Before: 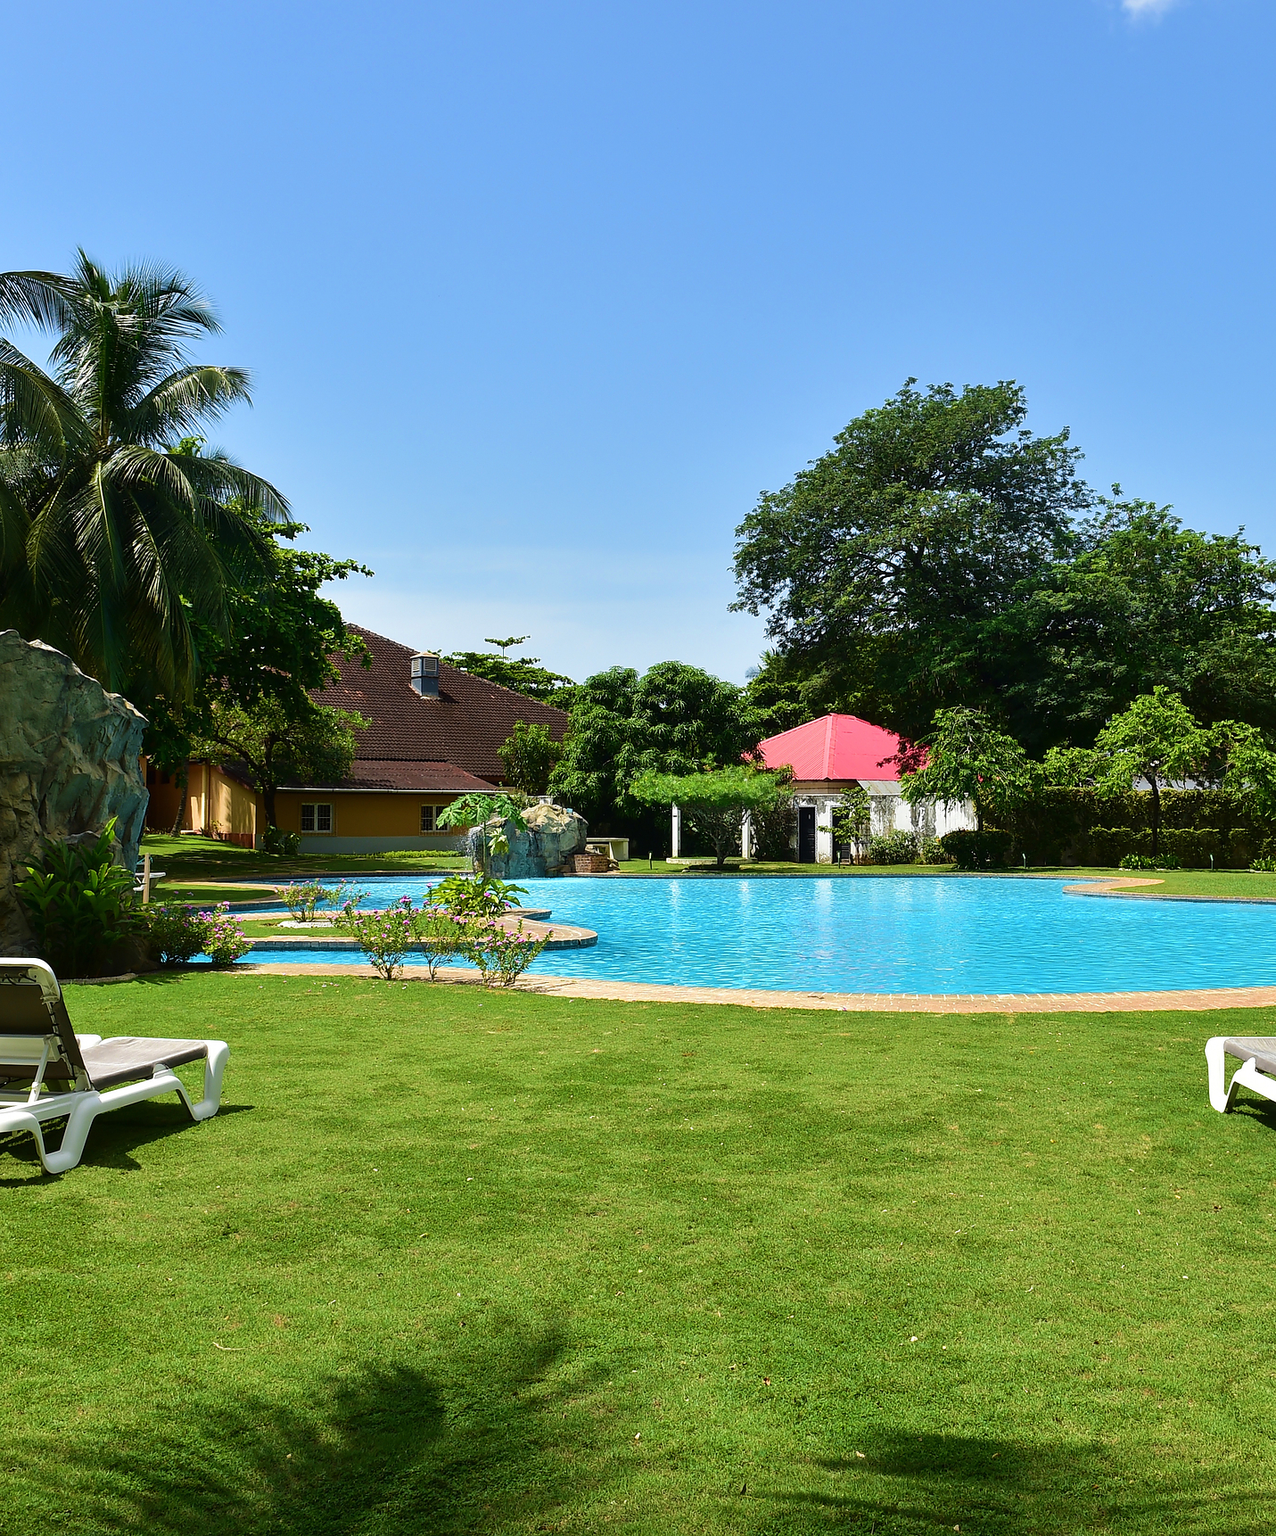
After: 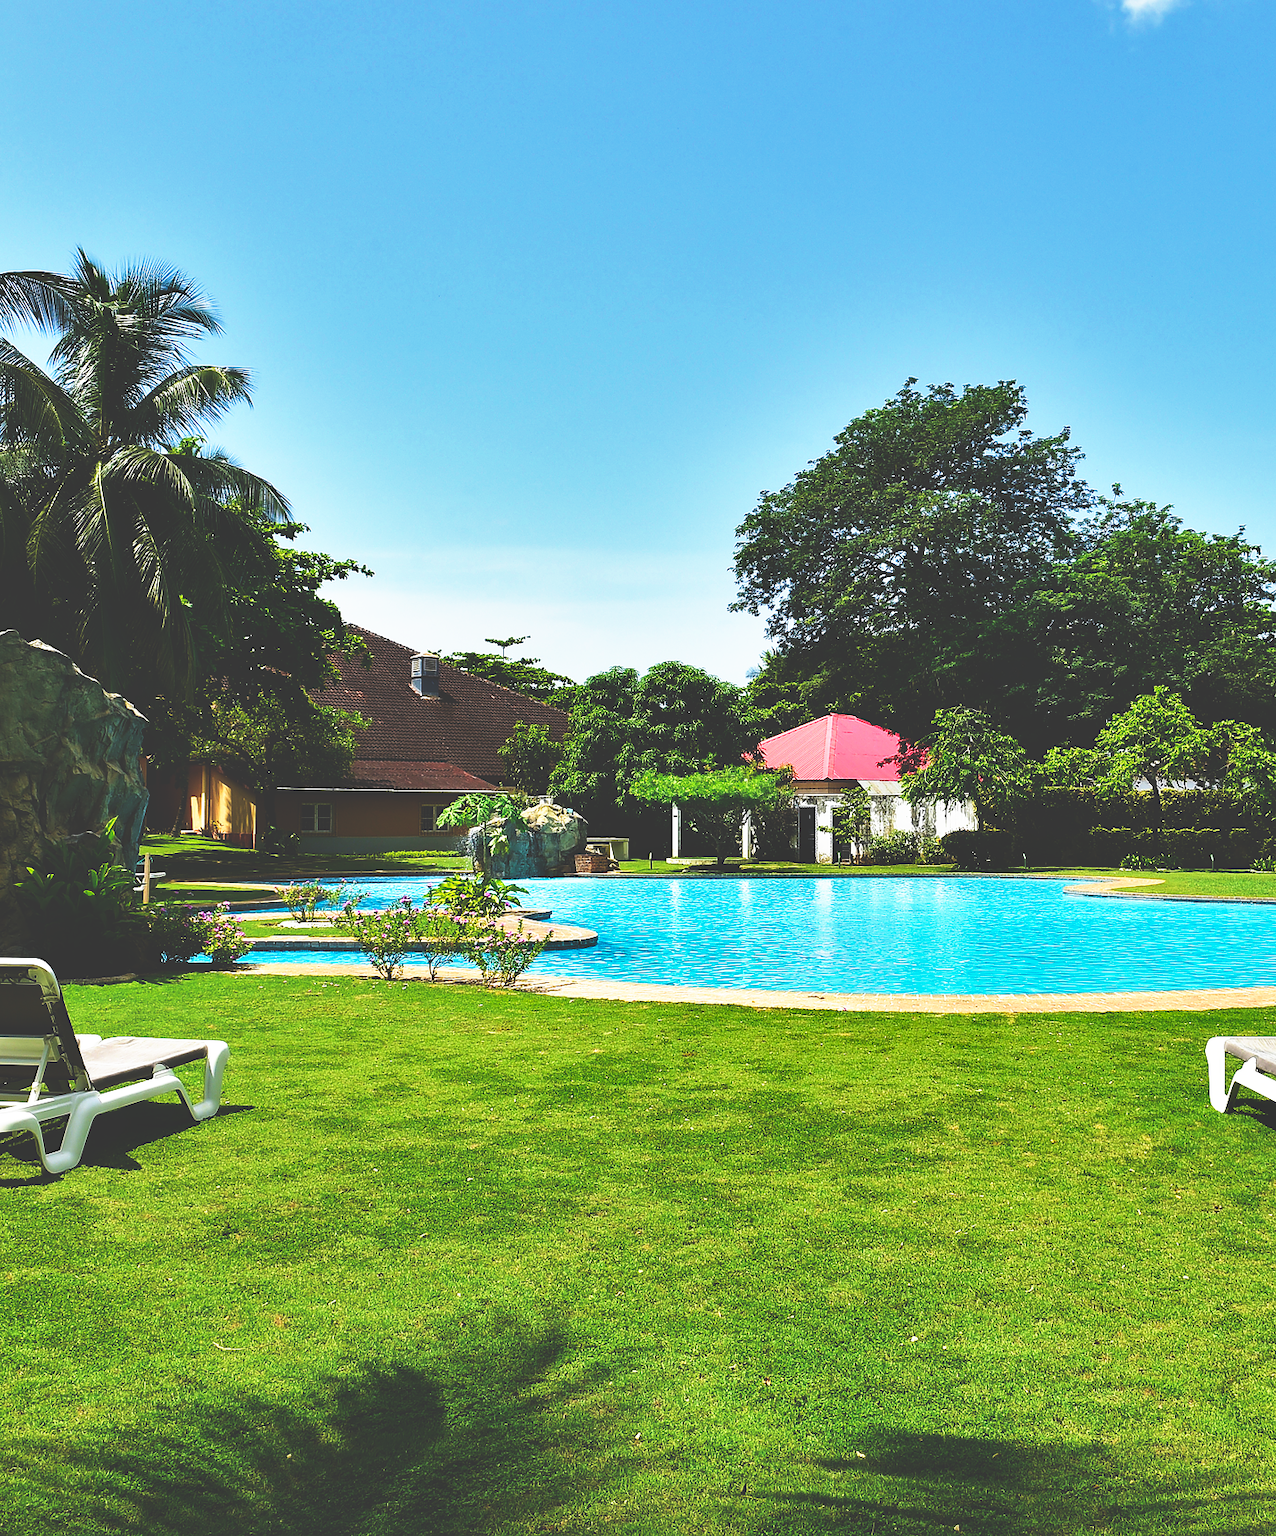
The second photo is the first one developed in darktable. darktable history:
shadows and highlights: shadows 25, highlights -48, soften with gaussian
base curve: curves: ch0 [(0, 0.036) (0.007, 0.037) (0.604, 0.887) (1, 1)], preserve colors none
